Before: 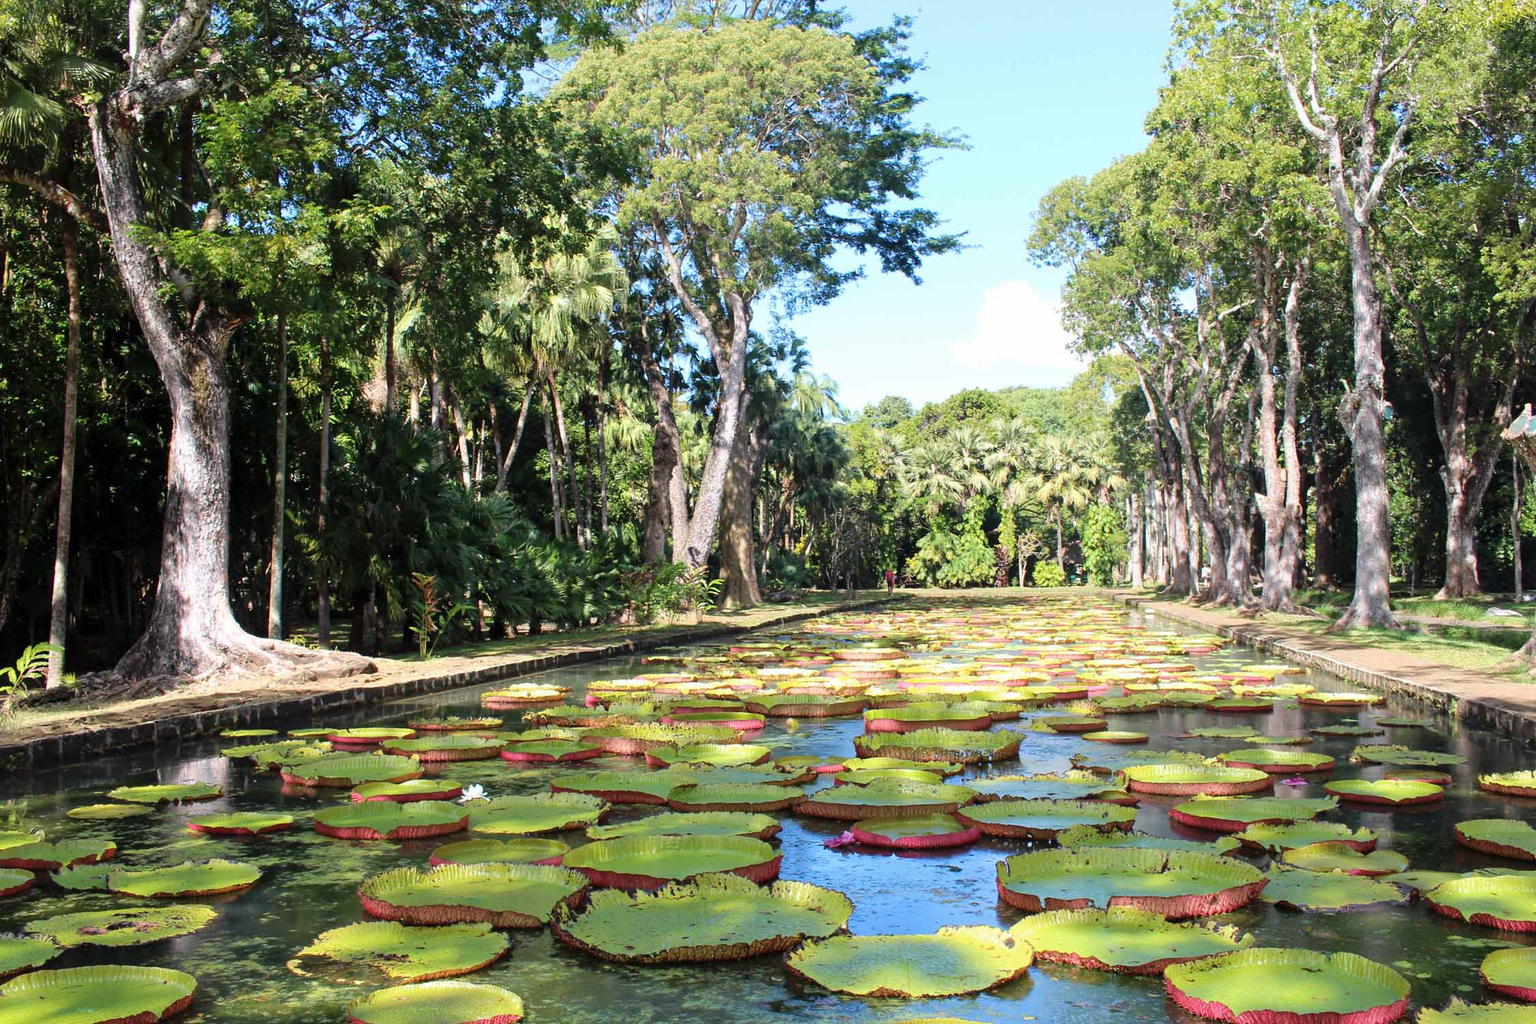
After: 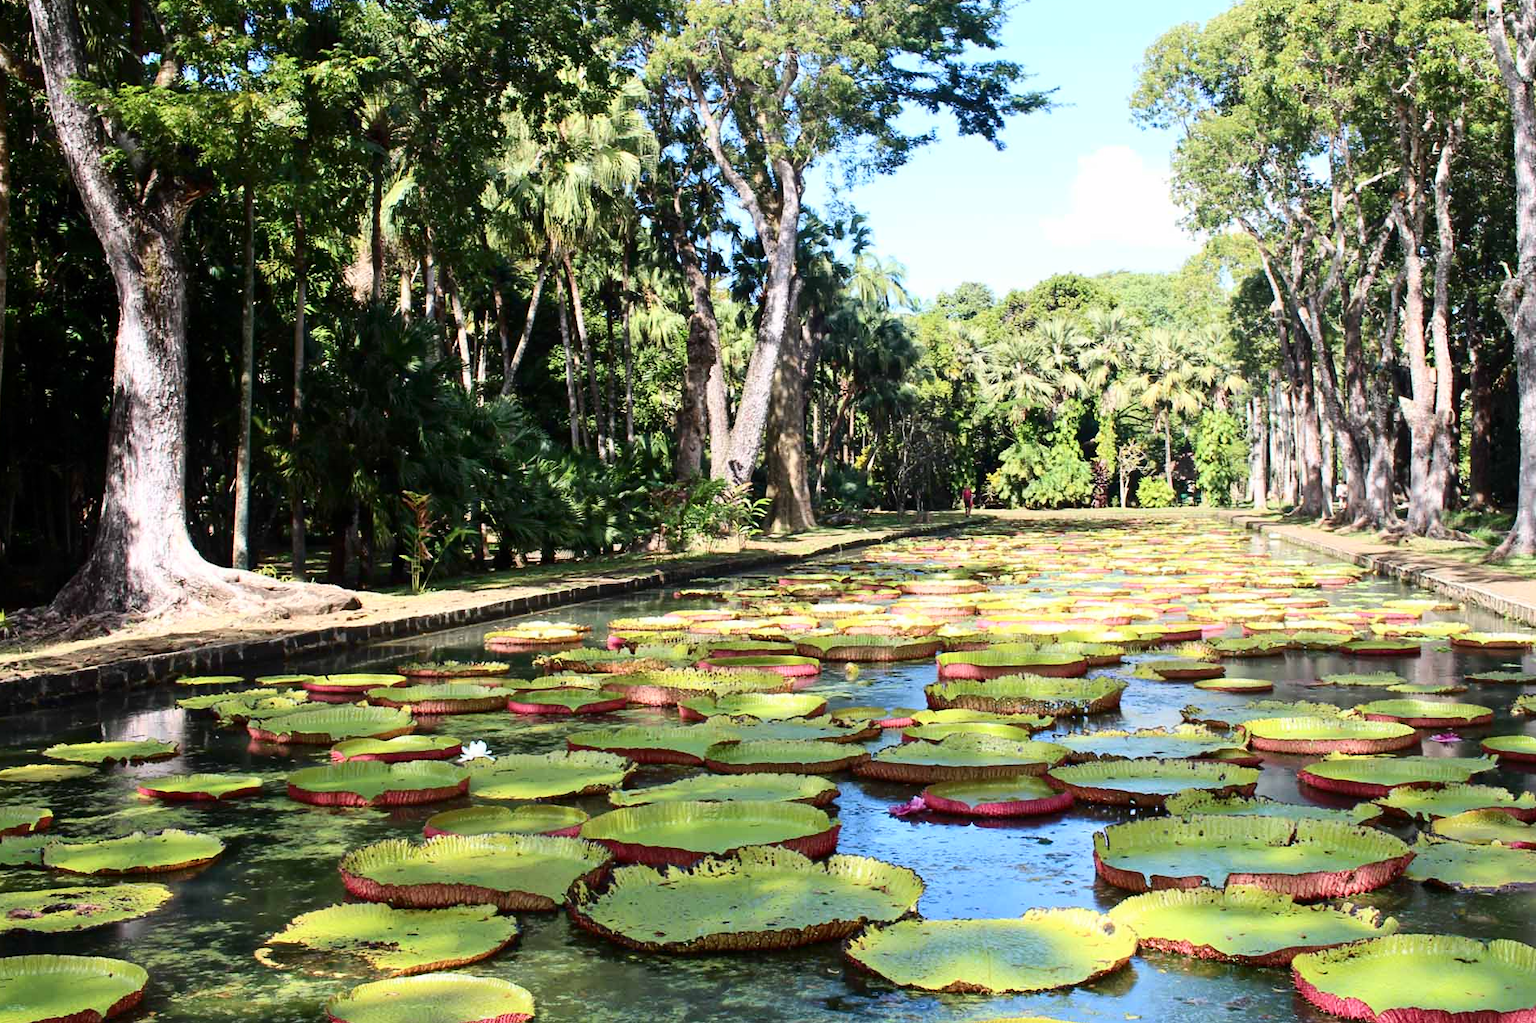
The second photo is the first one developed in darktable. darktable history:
crop and rotate: left 4.679%, top 15.417%, right 10.714%
contrast brightness saturation: contrast 0.222
